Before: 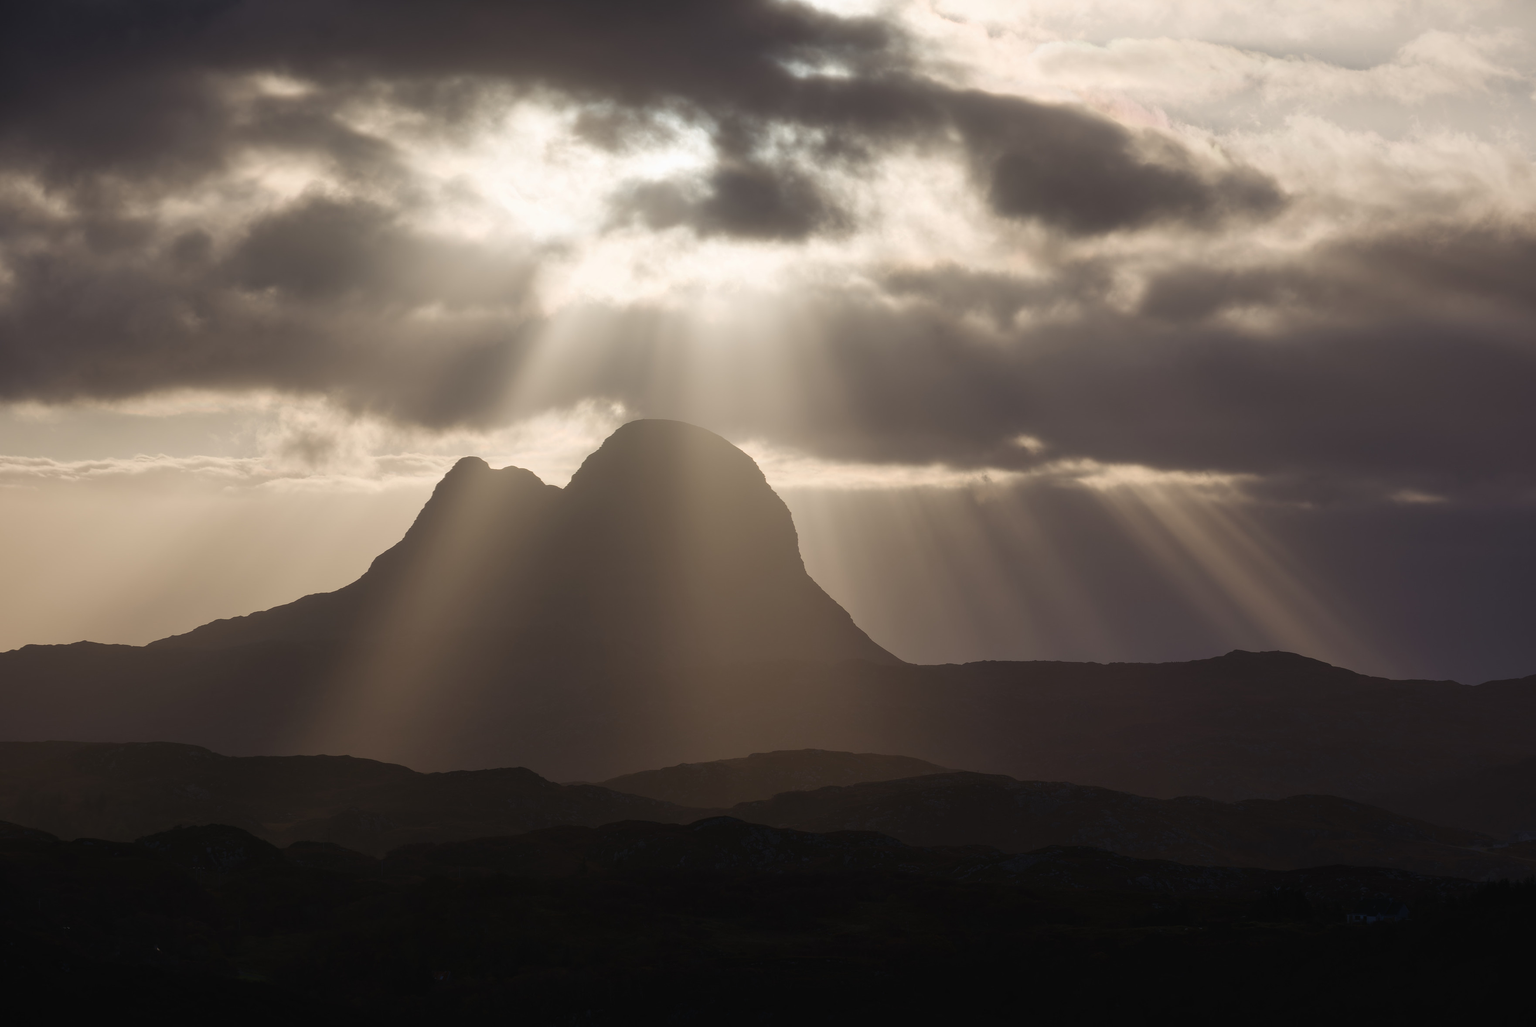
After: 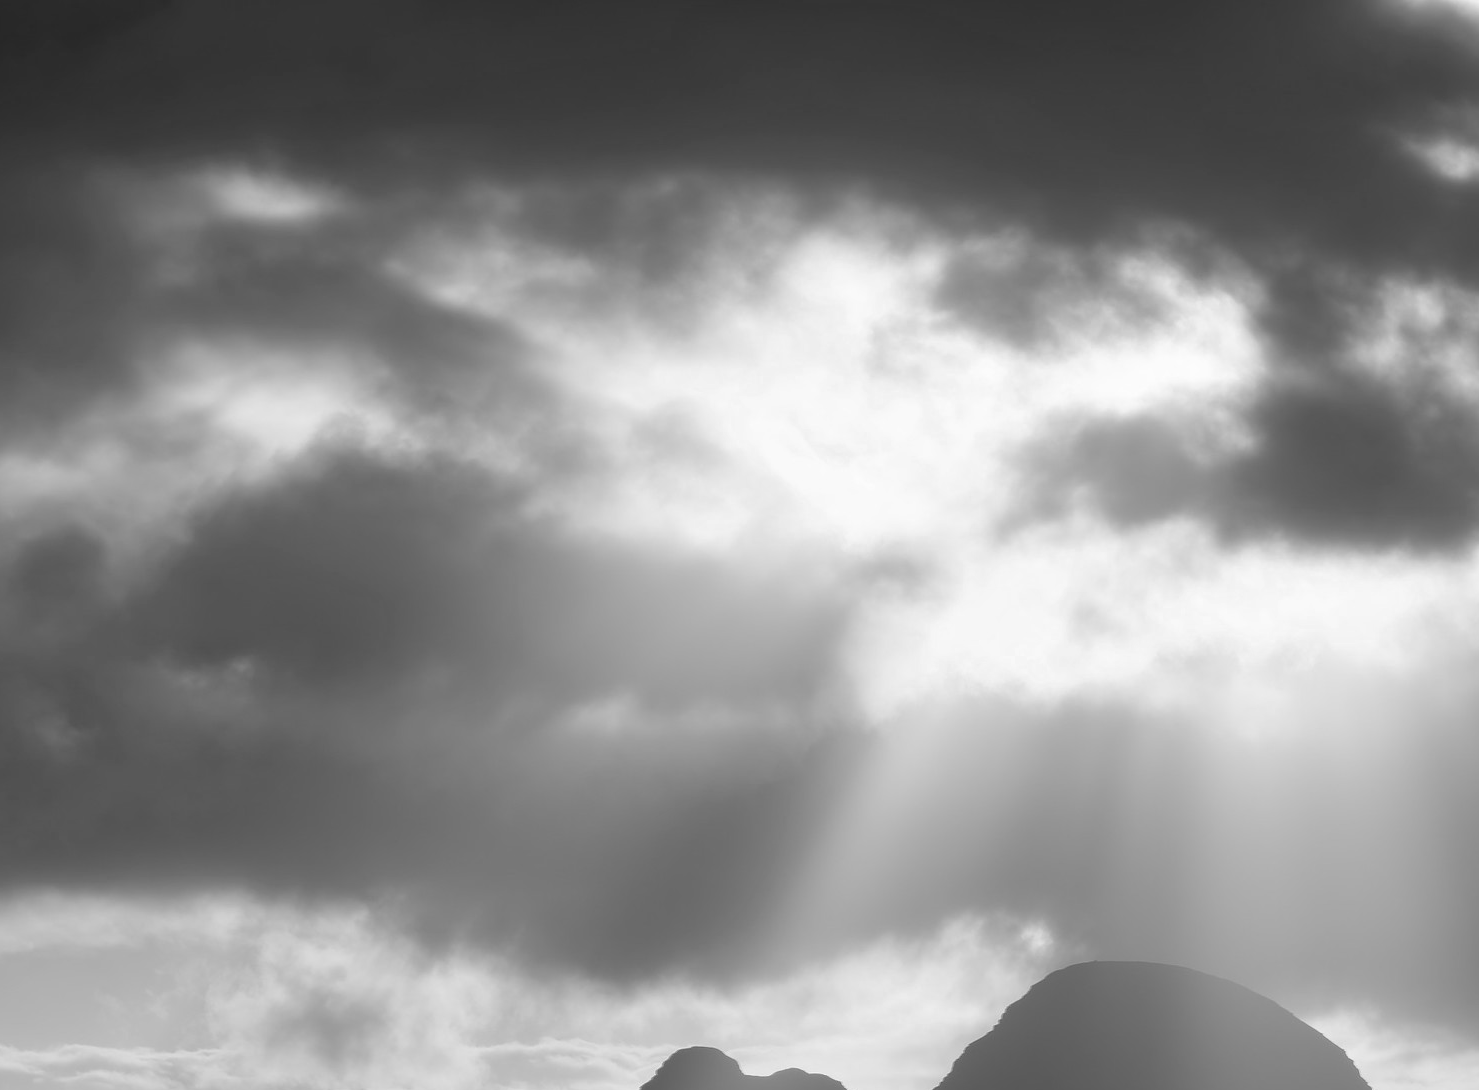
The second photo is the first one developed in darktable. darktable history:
crop and rotate: left 10.817%, top 0.062%, right 47.194%, bottom 53.626%
monochrome: on, module defaults
